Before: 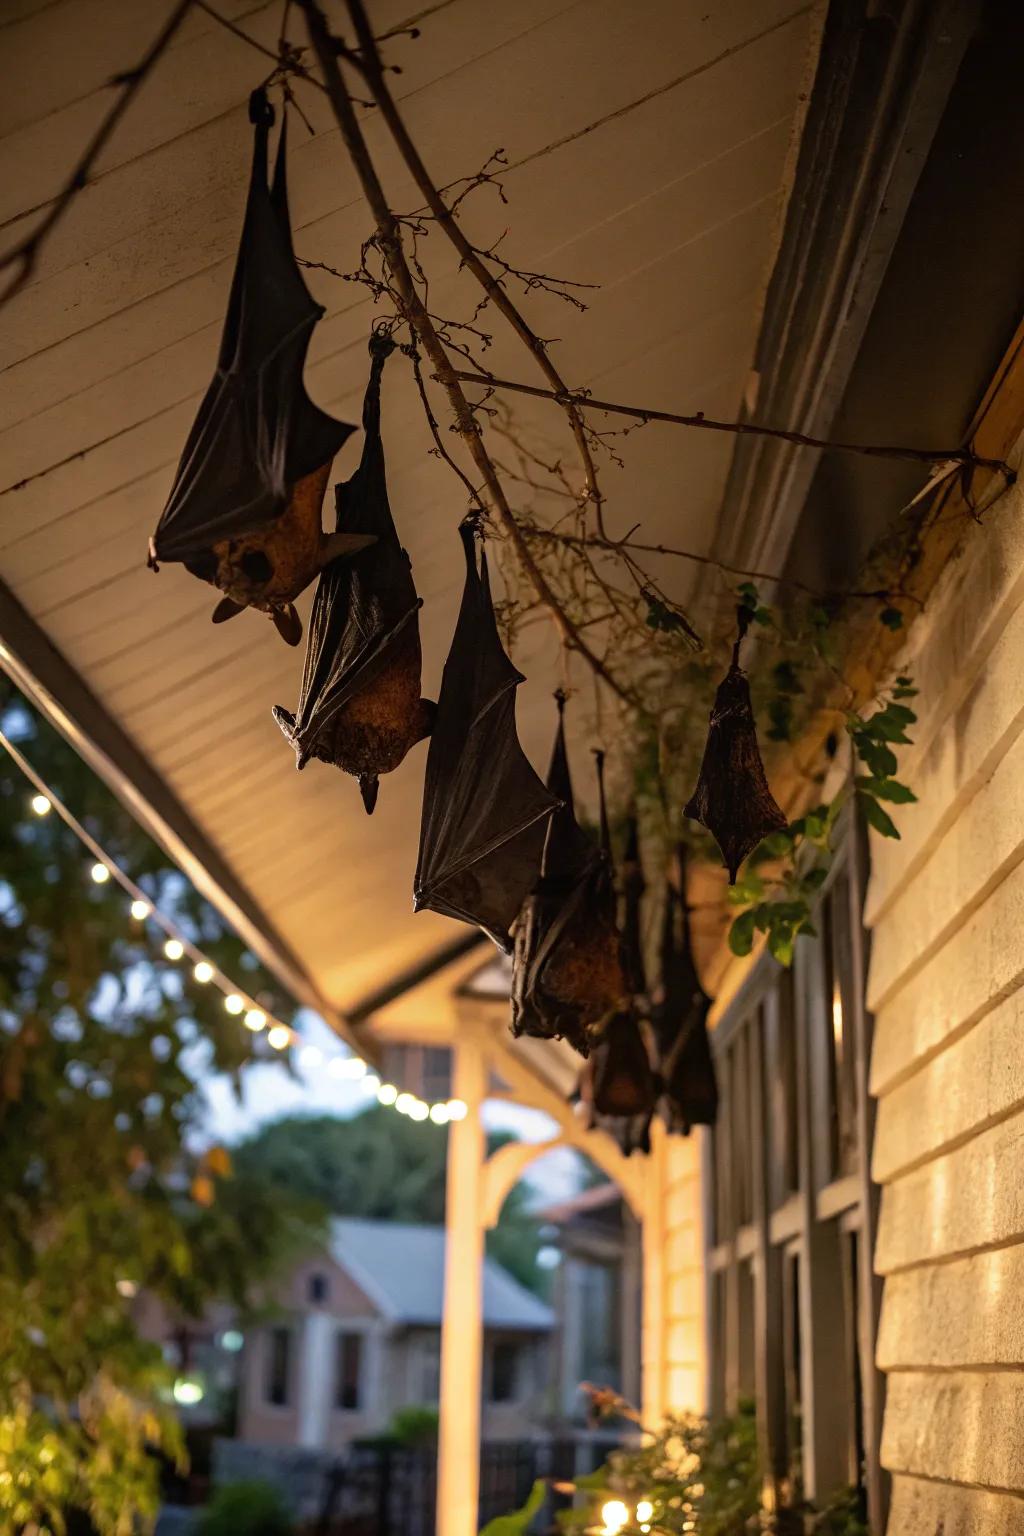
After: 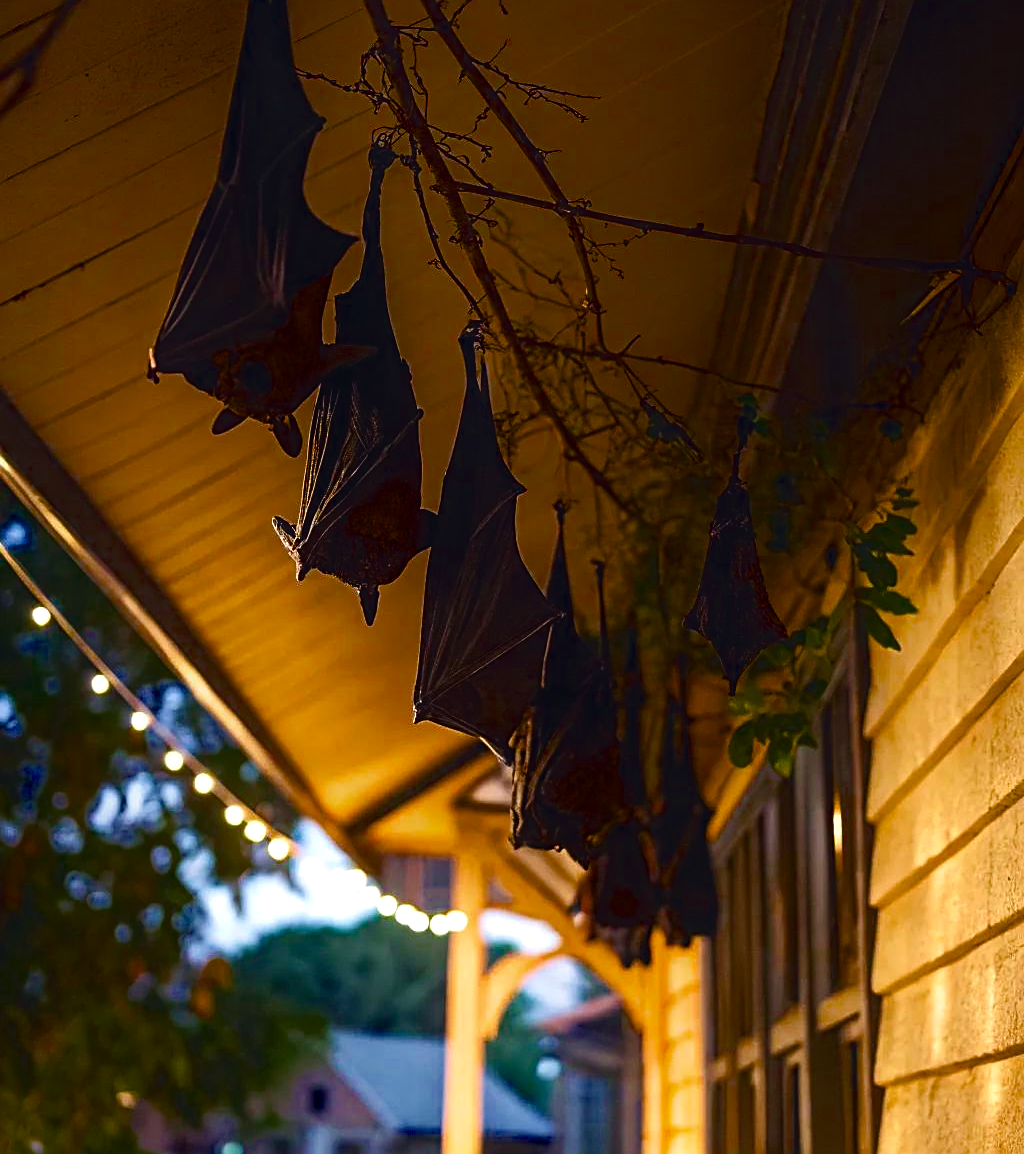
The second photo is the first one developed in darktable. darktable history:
sharpen: on, module defaults
crop and rotate: top 12.367%, bottom 12.493%
exposure: compensate highlight preservation false
color balance rgb: shadows lift › luminance -21.569%, shadows lift › chroma 6.681%, shadows lift › hue 267.91°, power › luminance -8.862%, global offset › luminance 0.772%, perceptual saturation grading › global saturation 39.344%, perceptual saturation grading › highlights -24.961%, perceptual saturation grading › mid-tones 35.678%, perceptual saturation grading › shadows 35.311%, perceptual brilliance grading › global brilliance 19.777%, perceptual brilliance grading › shadows -40.487%, saturation formula JzAzBz (2021)
velvia: on, module defaults
contrast equalizer: octaves 7, y [[0.535, 0.543, 0.548, 0.548, 0.542, 0.532], [0.5 ×6], [0.5 ×6], [0 ×6], [0 ×6]], mix -0.998
